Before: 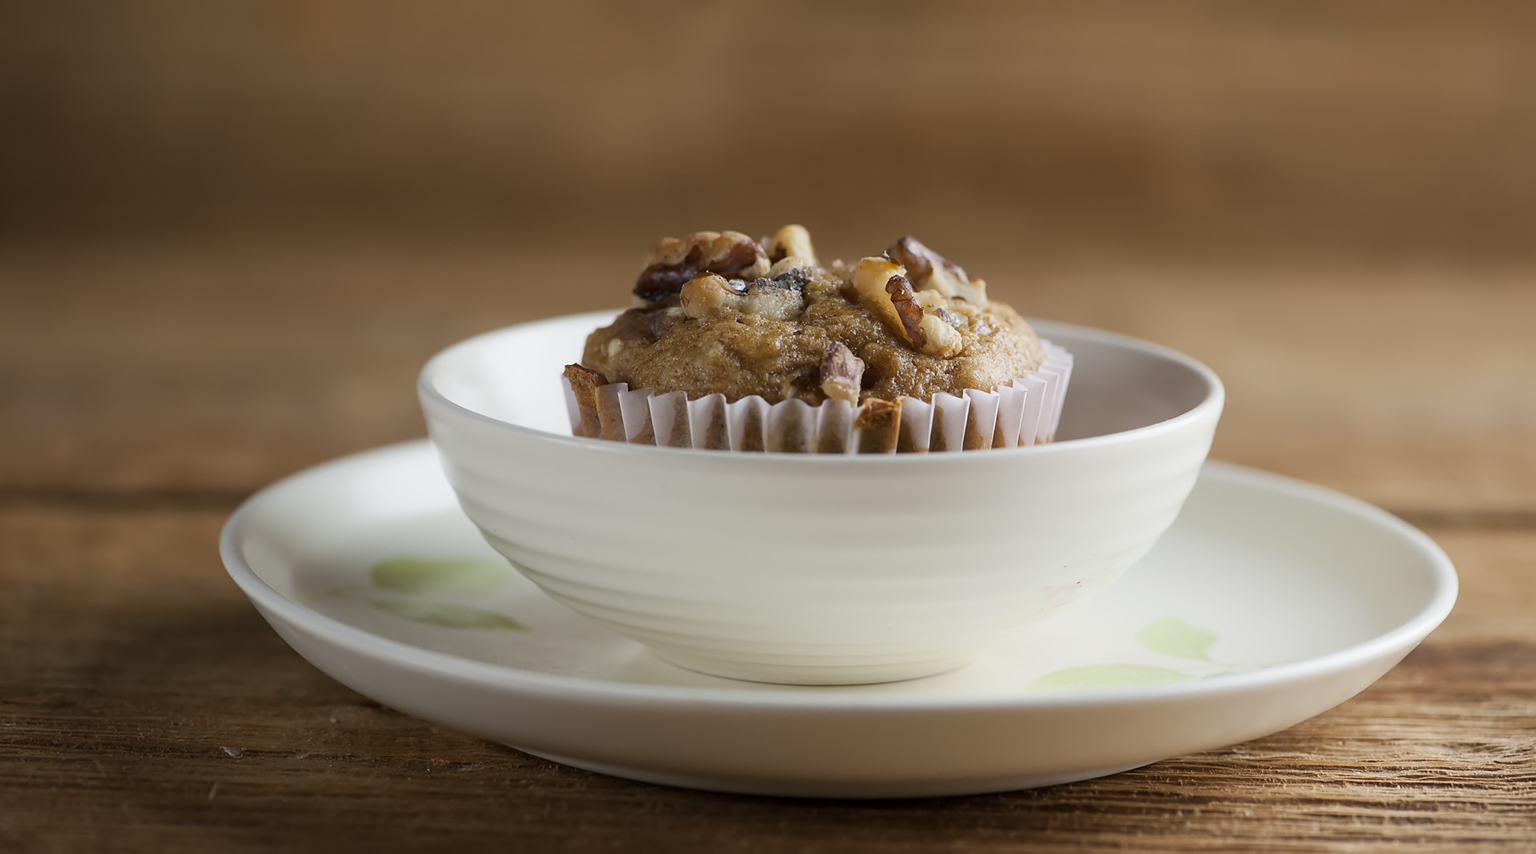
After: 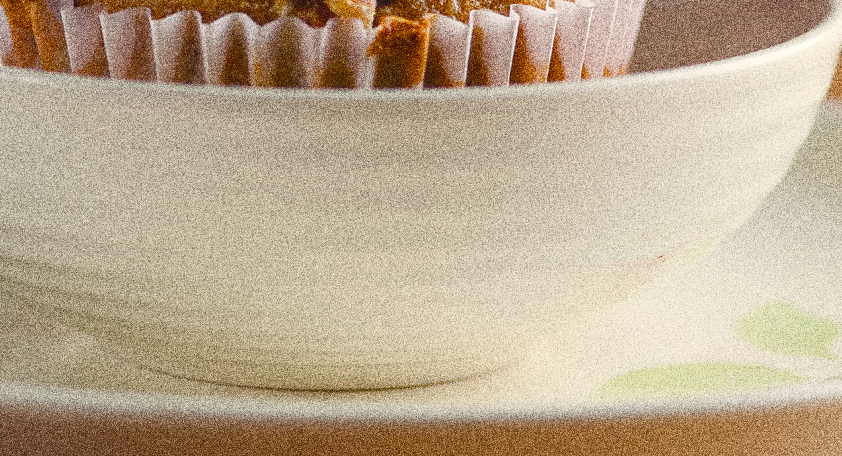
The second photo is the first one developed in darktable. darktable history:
local contrast: on, module defaults
shadows and highlights: shadows 20.55, highlights -20.99, soften with gaussian
grain: coarseness 30.02 ISO, strength 100%
crop: left 37.221%, top 45.169%, right 20.63%, bottom 13.777%
color balance rgb: shadows lift › chroma 3%, shadows lift › hue 280.8°, power › hue 330°, highlights gain › chroma 3%, highlights gain › hue 75.6°, global offset › luminance 1.5%, perceptual saturation grading › global saturation 20%, perceptual saturation grading › highlights -25%, perceptual saturation grading › shadows 50%, global vibrance 30%
